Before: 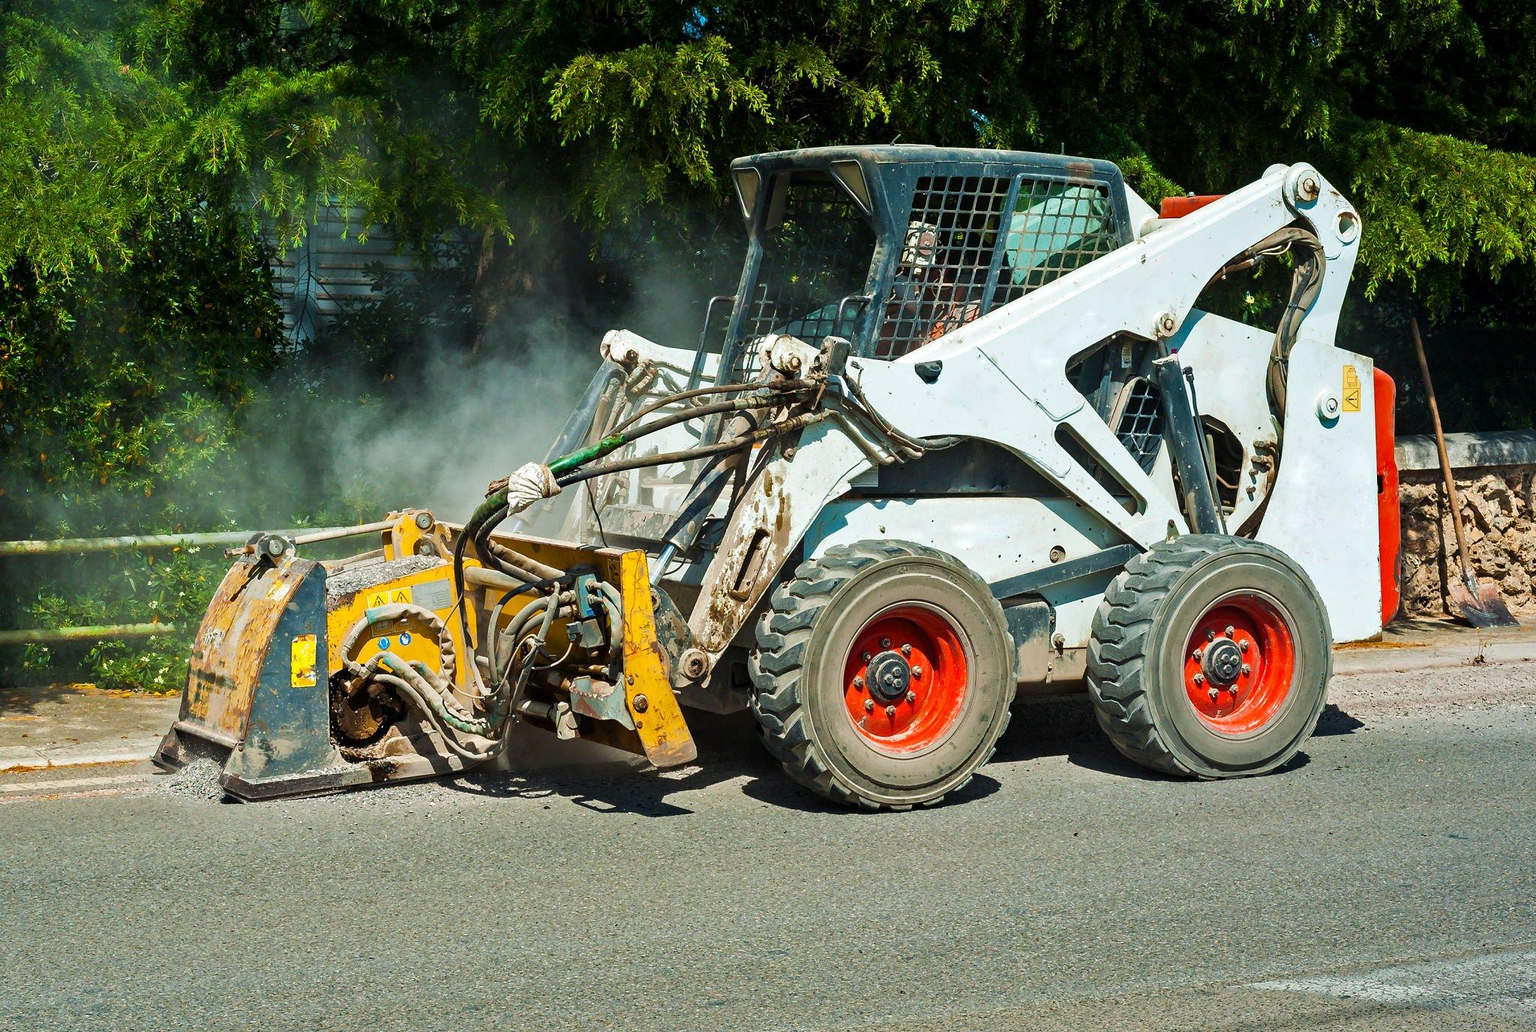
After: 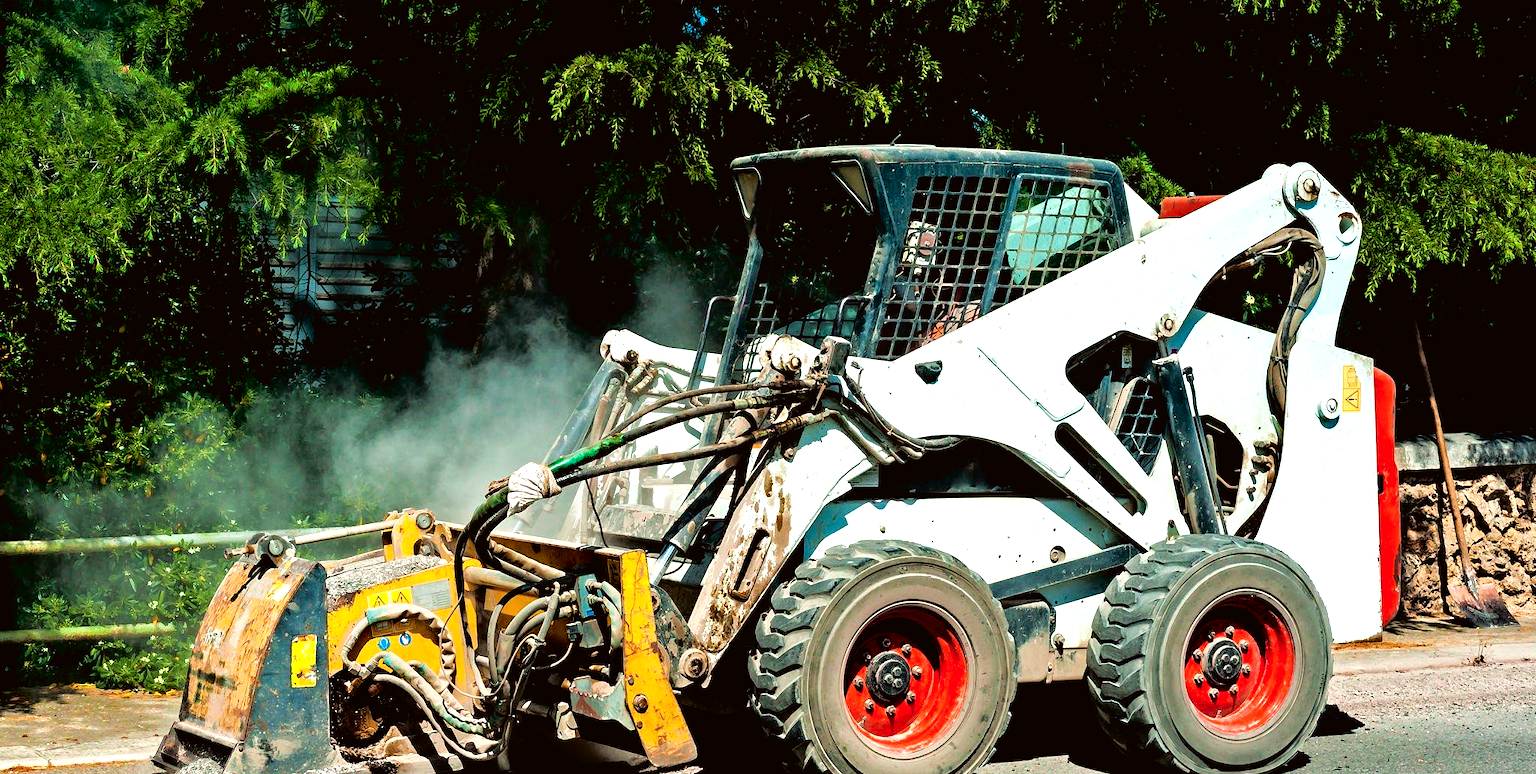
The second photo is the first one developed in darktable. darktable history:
exposure: black level correction 0.001, exposure 0.5 EV, compensate exposure bias true, compensate highlight preservation false
crop: bottom 24.967%
tone curve: curves: ch0 [(0, 0.013) (0.181, 0.074) (0.337, 0.304) (0.498, 0.485) (0.78, 0.742) (0.993, 0.954)]; ch1 [(0, 0) (0.294, 0.184) (0.359, 0.34) (0.362, 0.35) (0.43, 0.41) (0.469, 0.463) (0.495, 0.502) (0.54, 0.563) (0.612, 0.641) (1, 1)]; ch2 [(0, 0) (0.44, 0.437) (0.495, 0.502) (0.524, 0.534) (0.557, 0.56) (0.634, 0.654) (0.728, 0.722) (1, 1)], color space Lab, independent channels, preserve colors none
rgb levels: levels [[0.034, 0.472, 0.904], [0, 0.5, 1], [0, 0.5, 1]]
